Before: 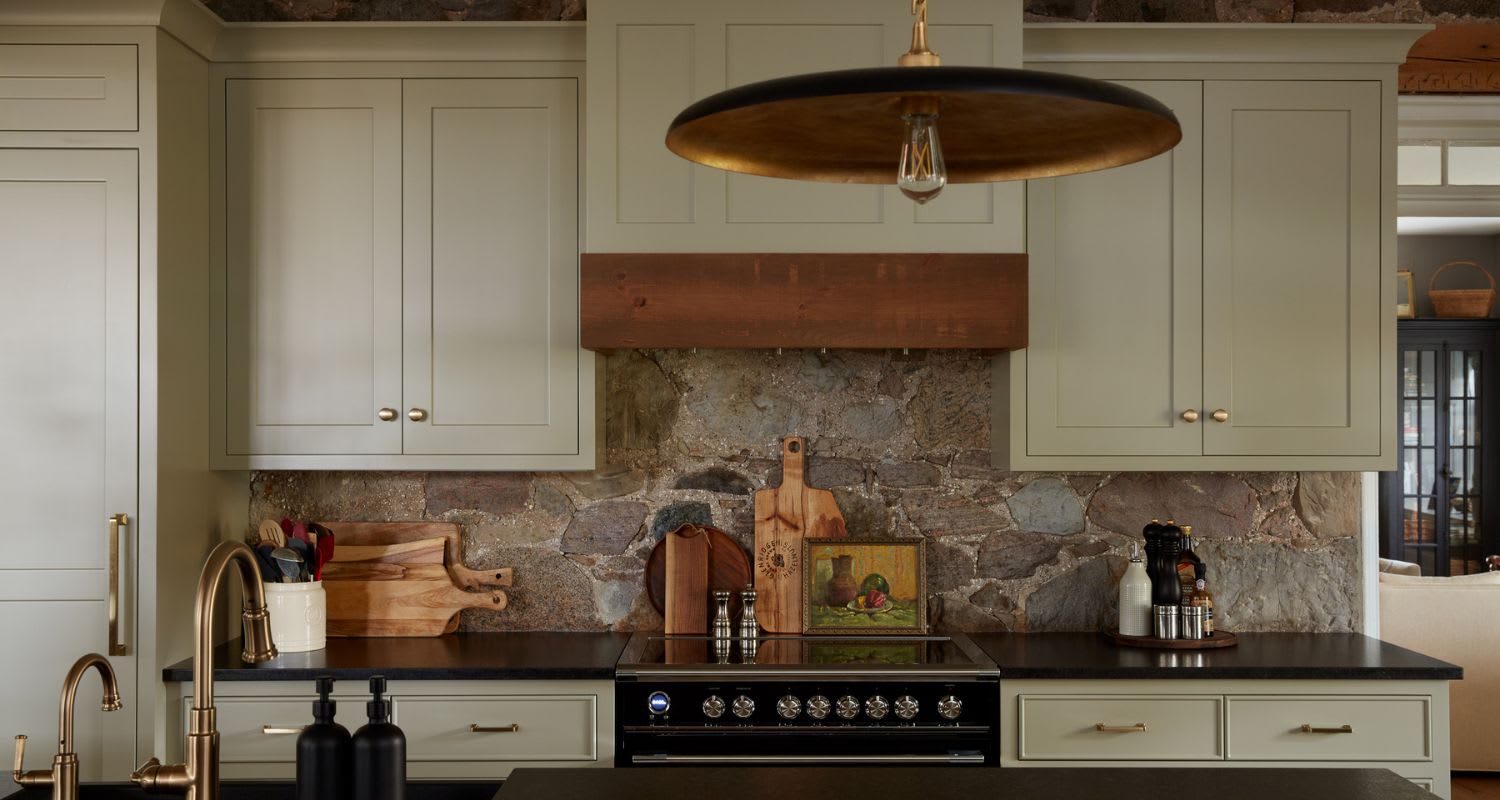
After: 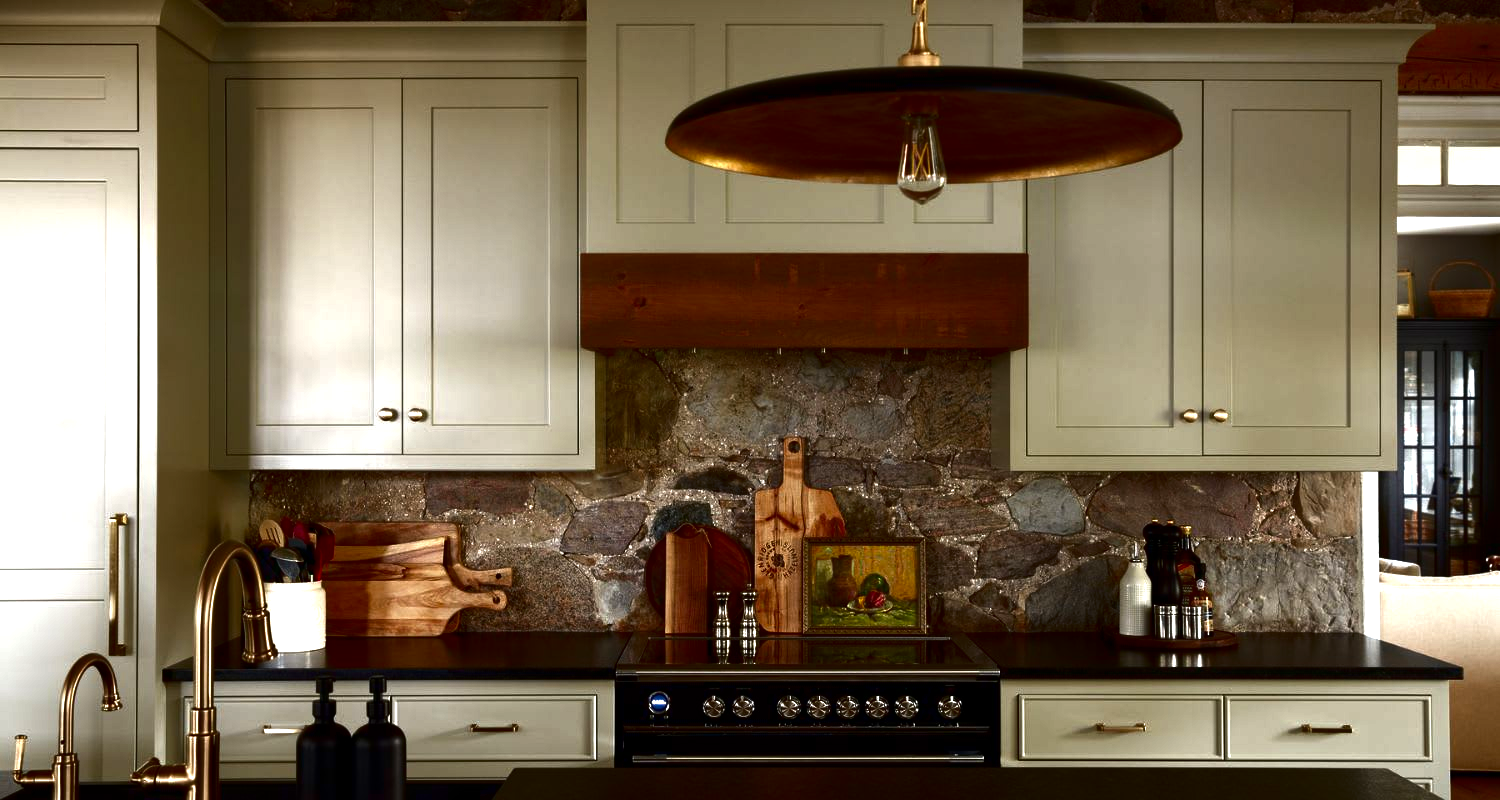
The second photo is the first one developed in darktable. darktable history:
contrast brightness saturation: brightness -0.52
exposure: black level correction 0, exposure 1.2 EV, compensate highlight preservation false
